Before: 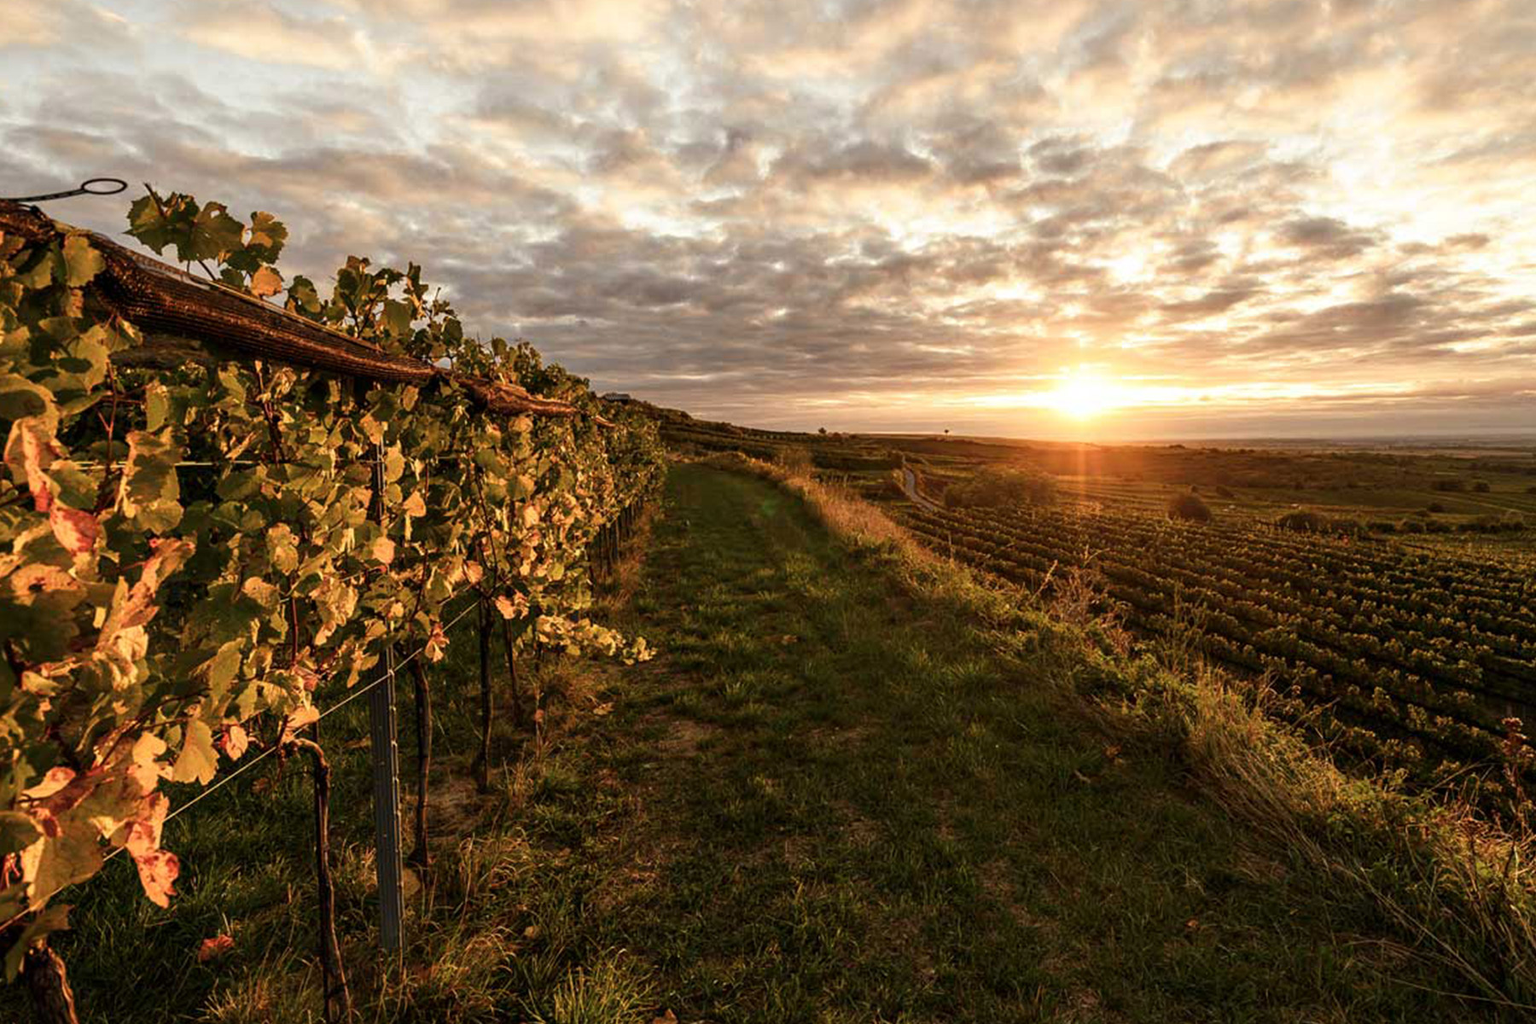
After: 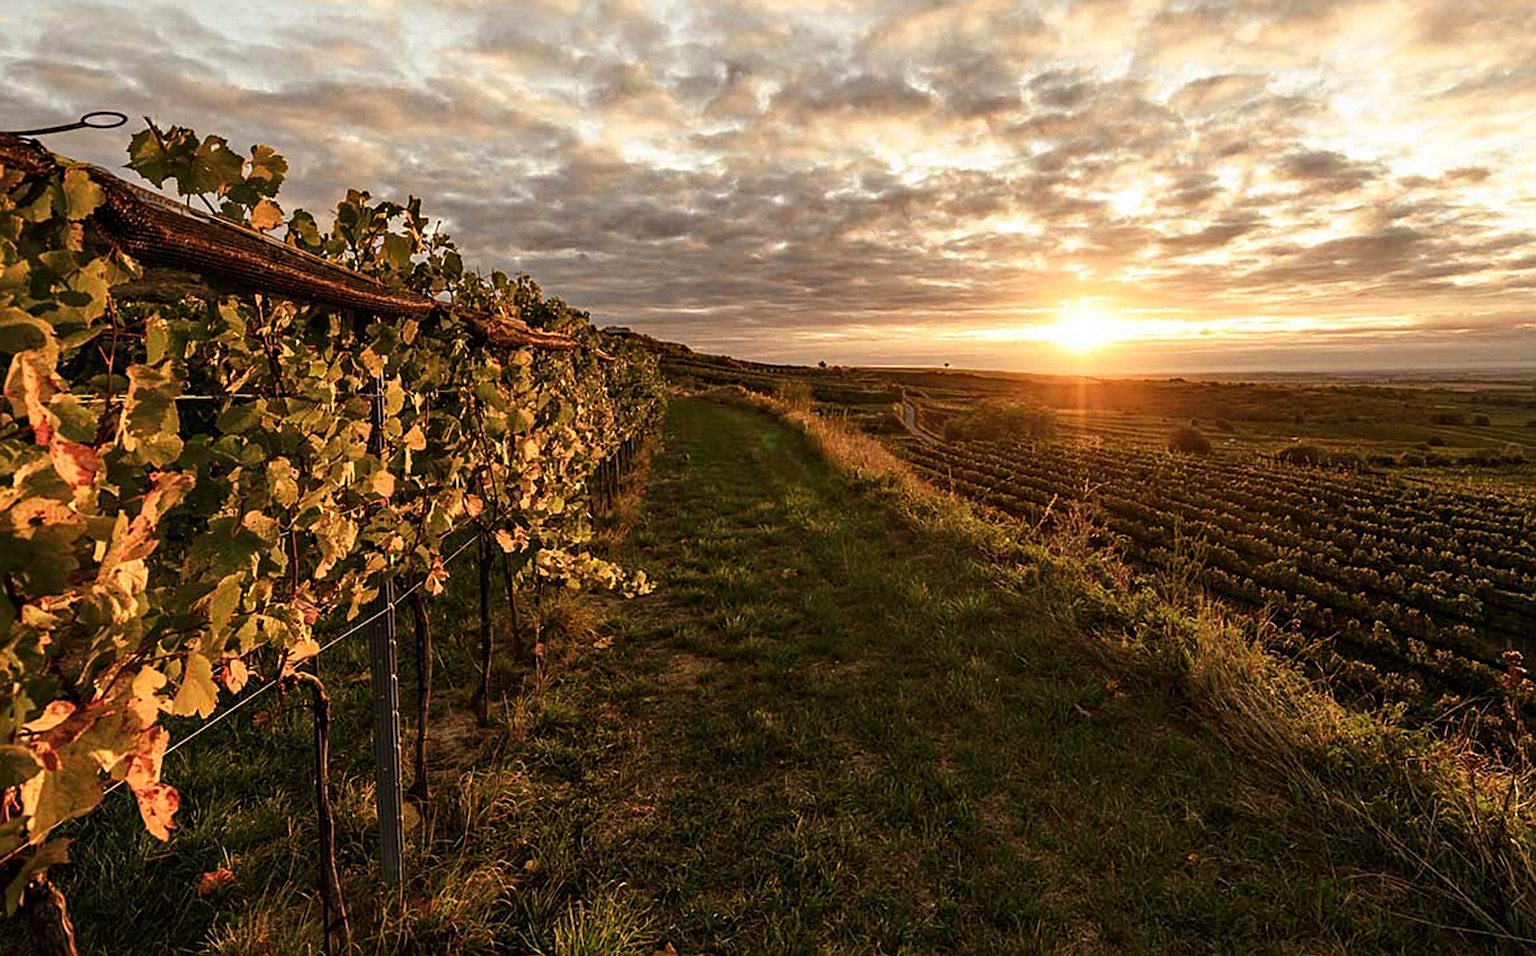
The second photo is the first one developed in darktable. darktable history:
crop and rotate: top 6.568%
haze removal: compatibility mode true, adaptive false
sharpen: on, module defaults
